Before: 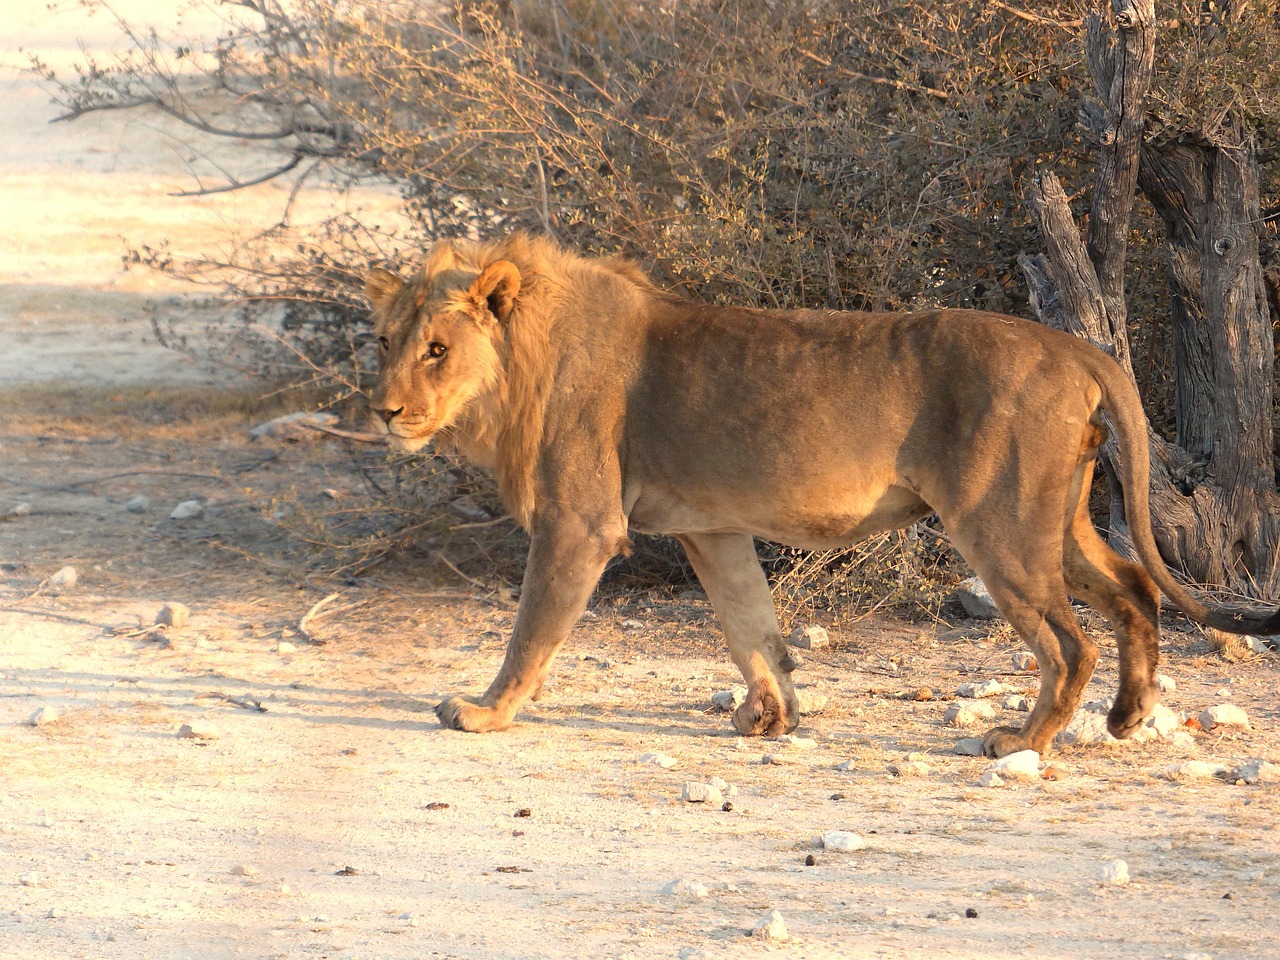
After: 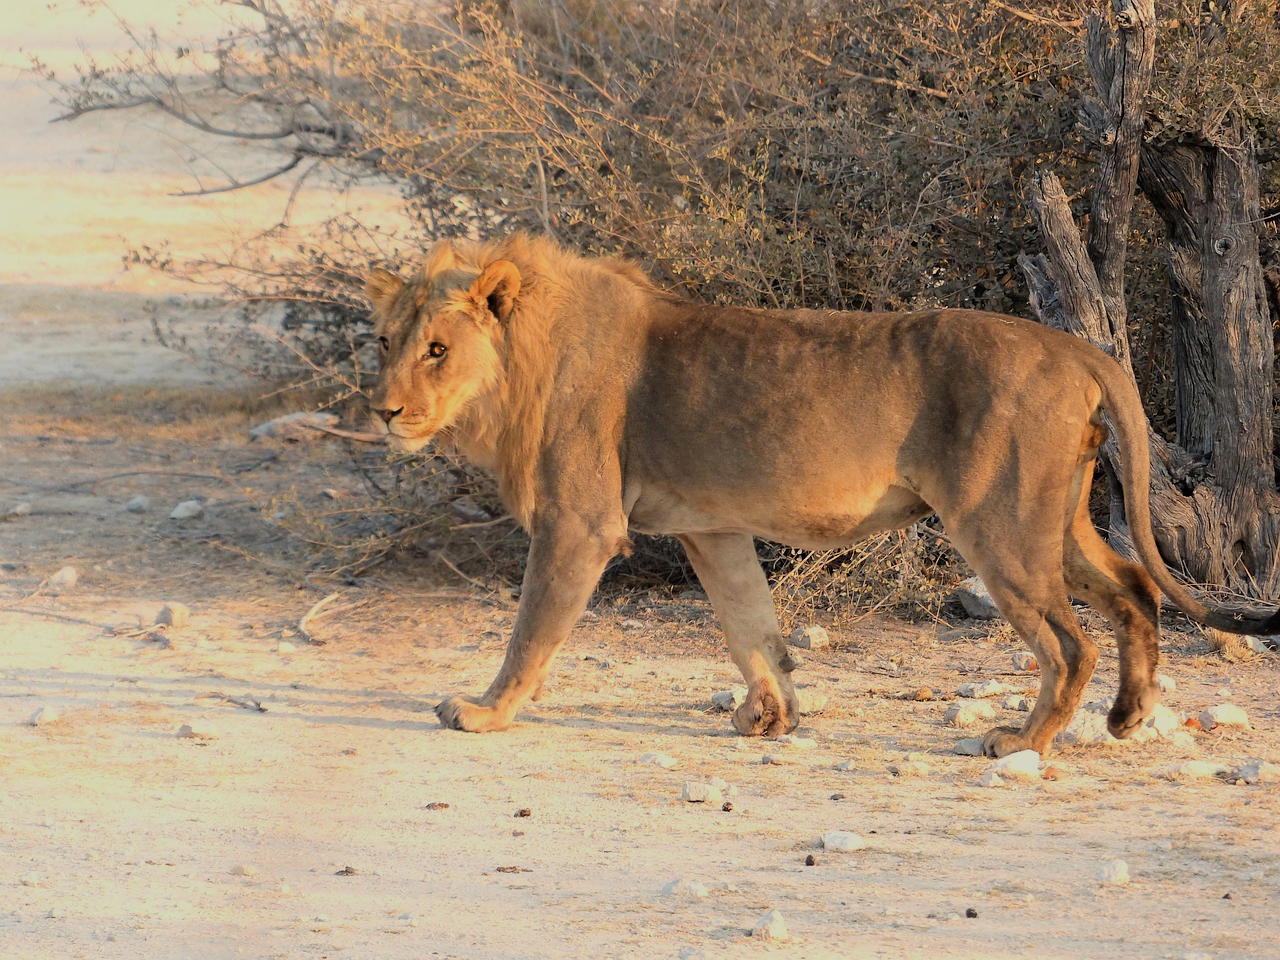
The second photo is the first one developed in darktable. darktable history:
filmic rgb: black relative exposure -7.65 EV, white relative exposure 4.56 EV, threshold 2.96 EV, hardness 3.61, color science v6 (2022), enable highlight reconstruction true
